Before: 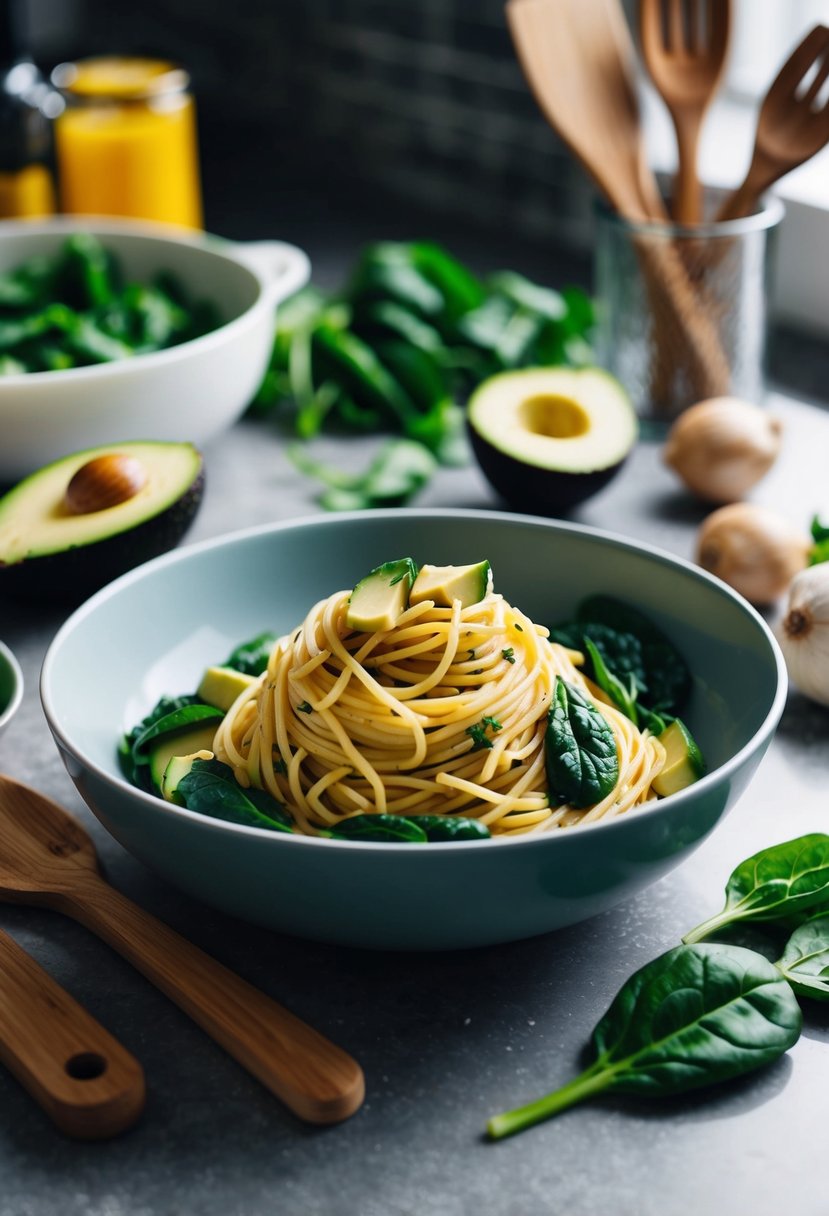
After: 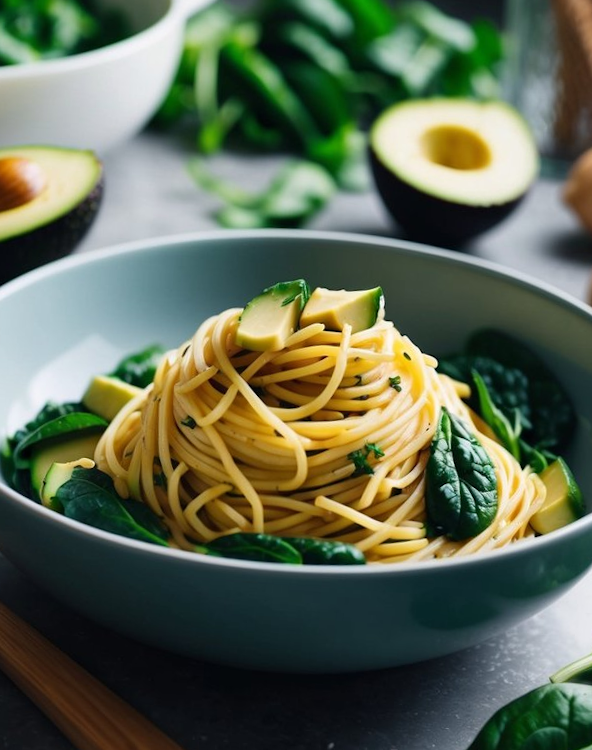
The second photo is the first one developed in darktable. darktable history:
crop and rotate: angle -3.69°, left 9.901%, top 20.423%, right 11.974%, bottom 12.148%
